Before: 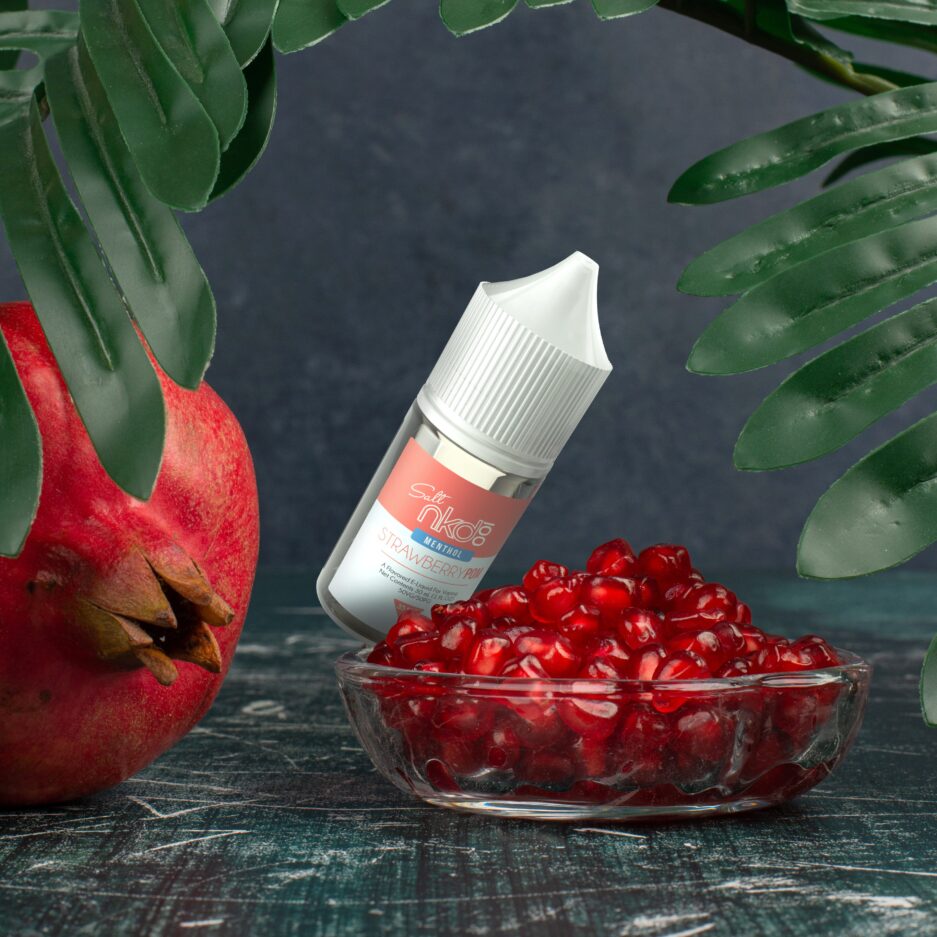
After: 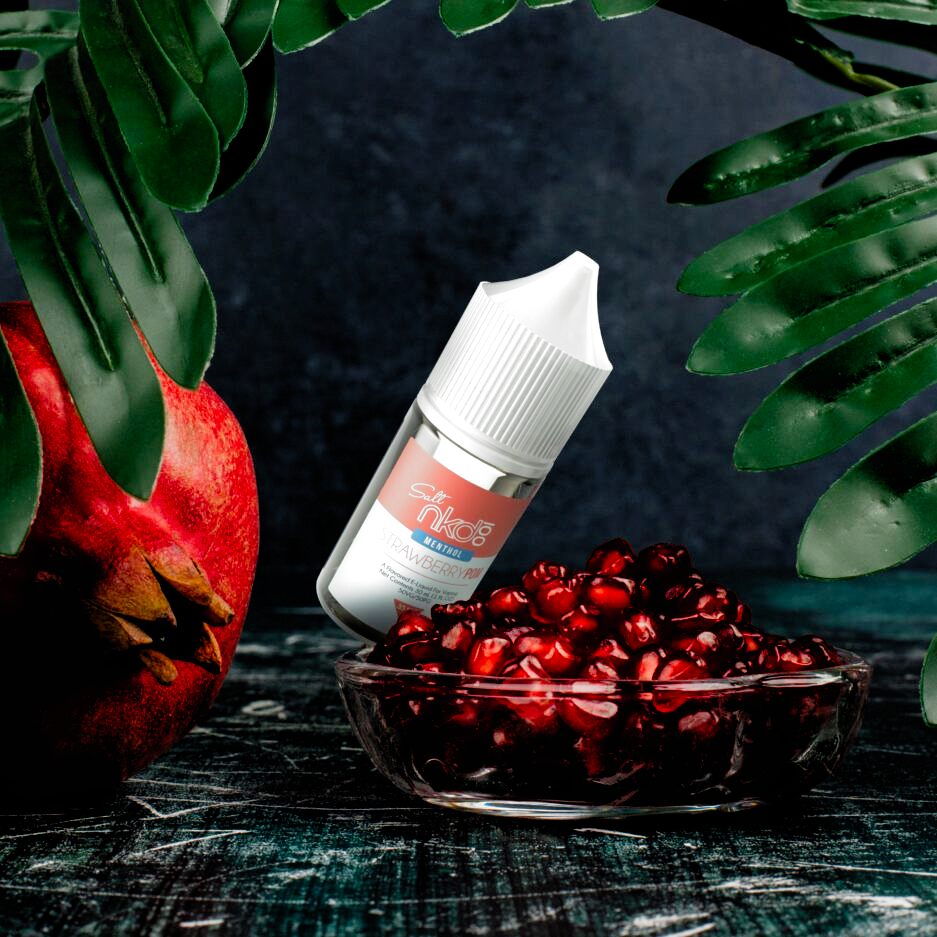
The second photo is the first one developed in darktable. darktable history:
filmic rgb: black relative exposure -3.51 EV, white relative exposure 2.27 EV, hardness 3.41, add noise in highlights 0.002, preserve chrominance no, color science v3 (2019), use custom middle-gray values true, contrast in highlights soft
